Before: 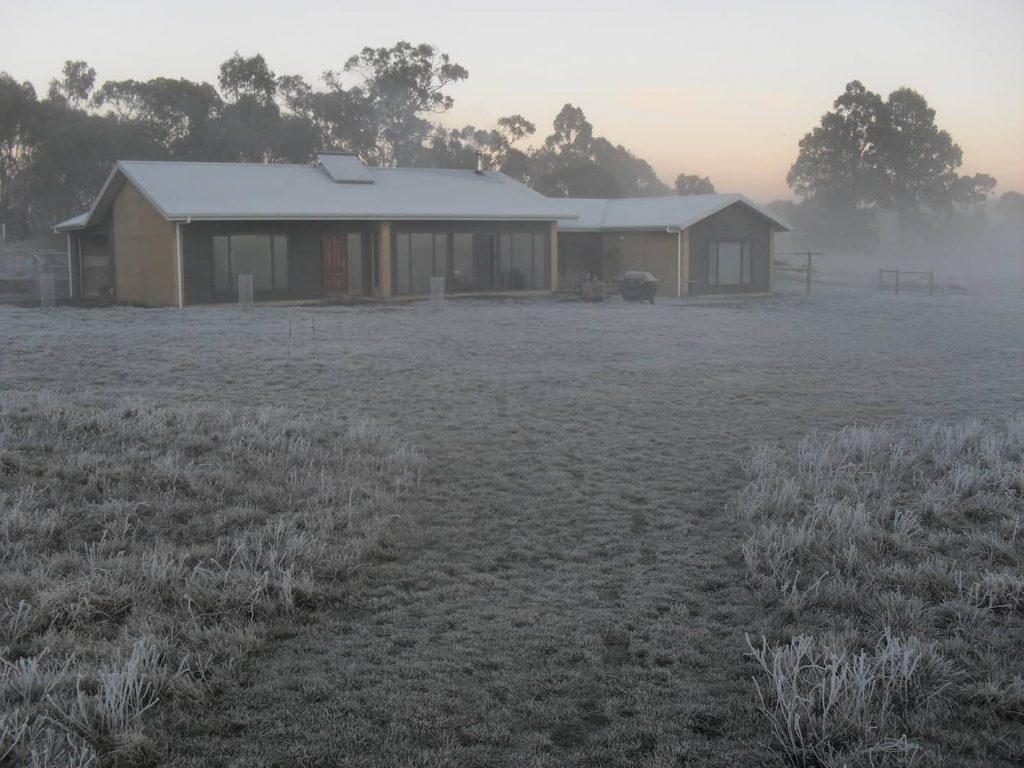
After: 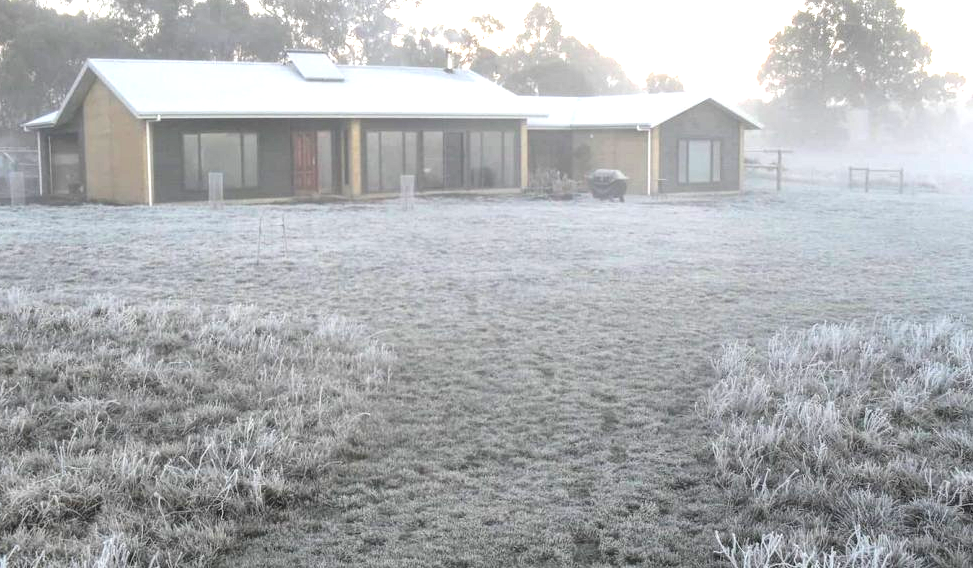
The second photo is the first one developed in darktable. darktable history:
local contrast: on, module defaults
crop and rotate: left 2.991%, top 13.302%, right 1.981%, bottom 12.636%
exposure: black level correction 0, exposure 1.625 EV, compensate exposure bias true, compensate highlight preservation false
